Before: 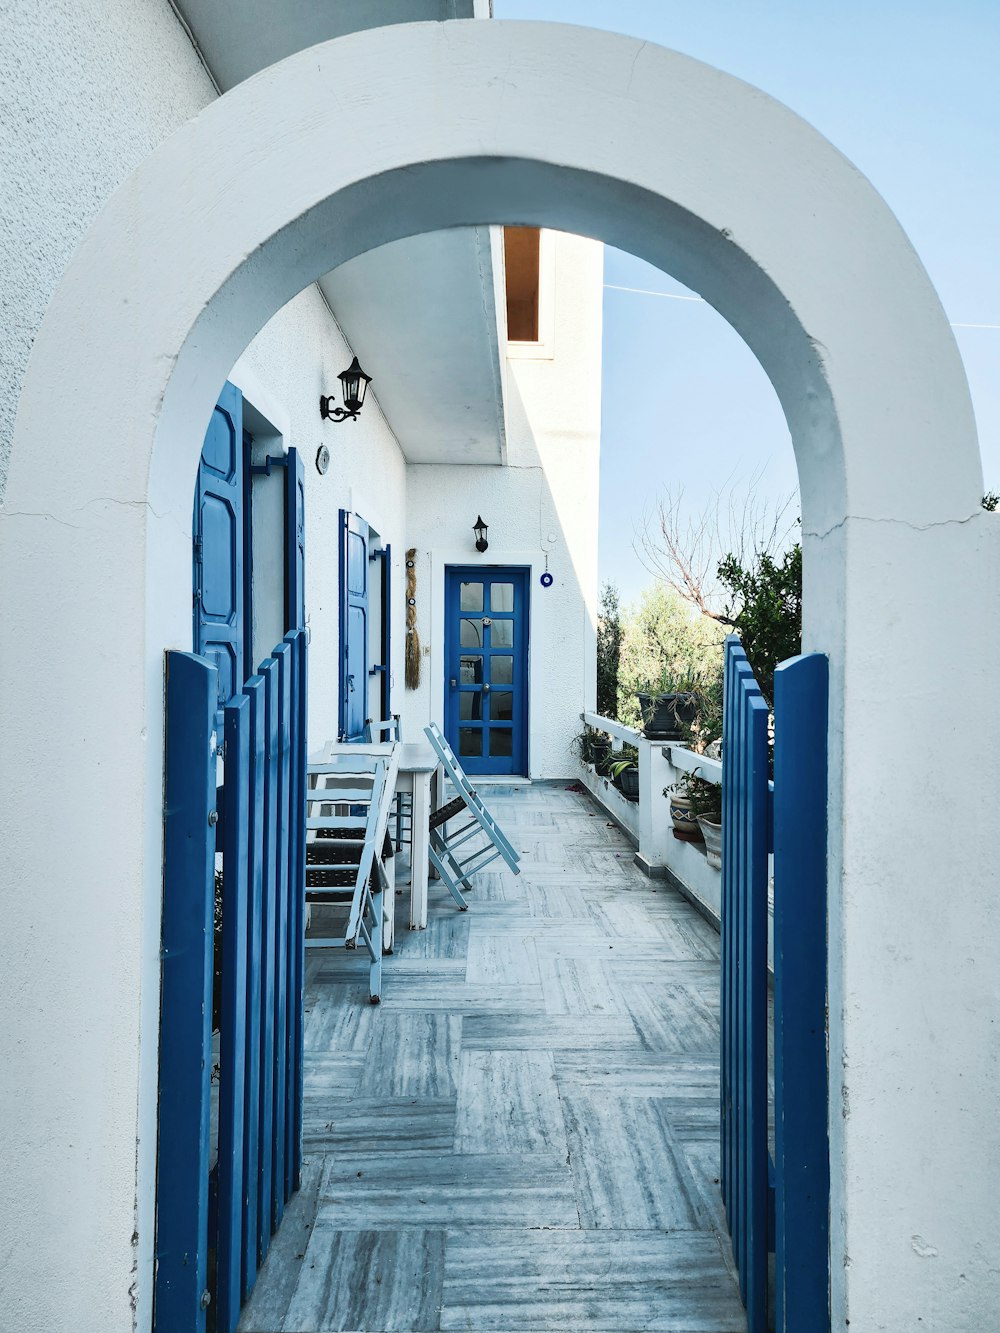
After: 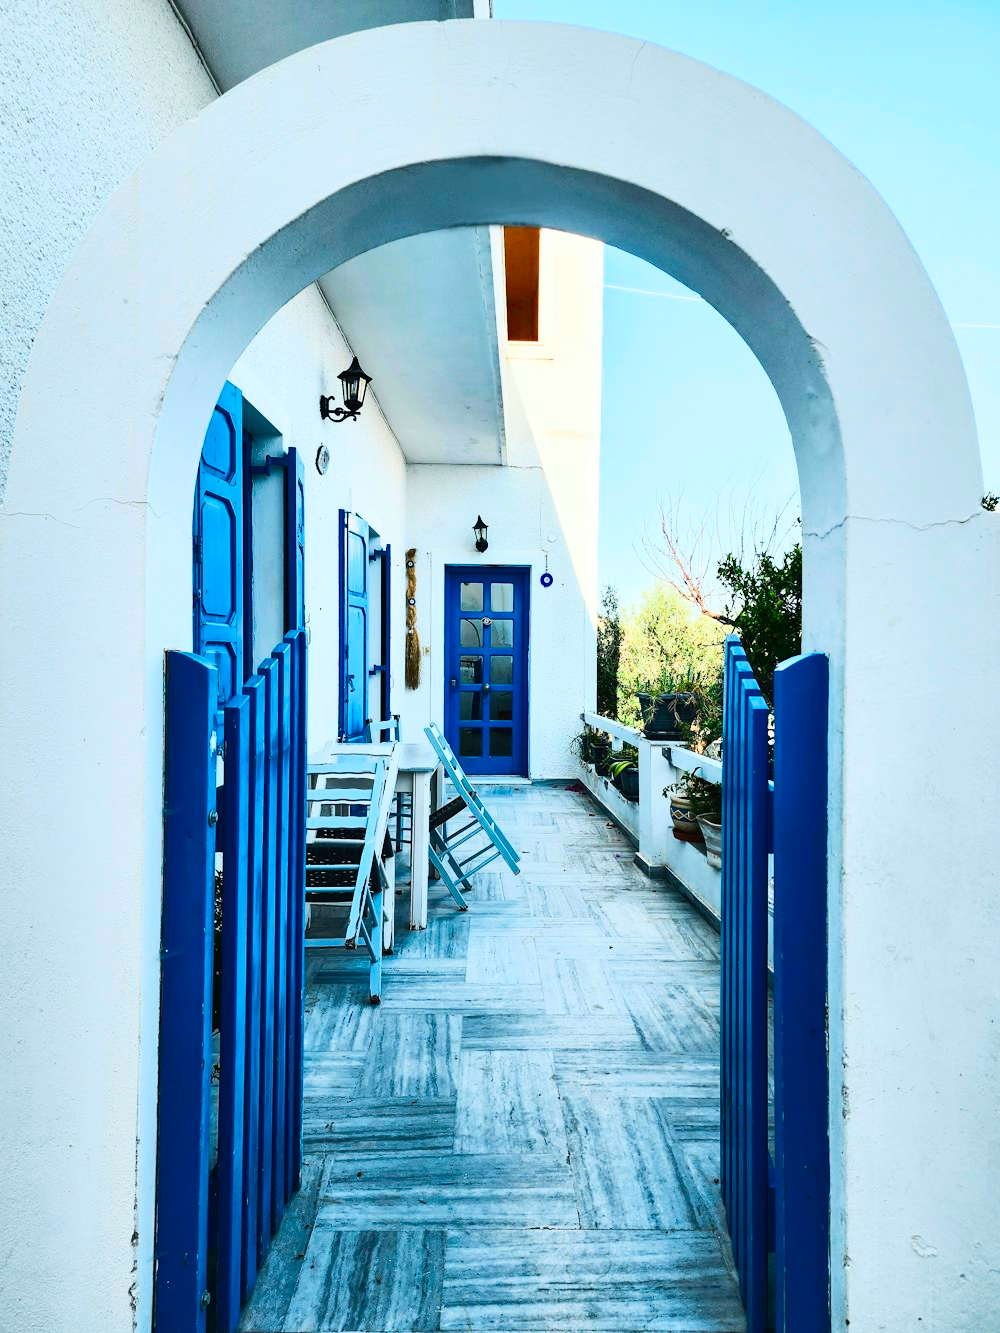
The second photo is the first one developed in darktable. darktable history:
contrast brightness saturation: contrast 0.258, brightness 0.017, saturation 0.875
